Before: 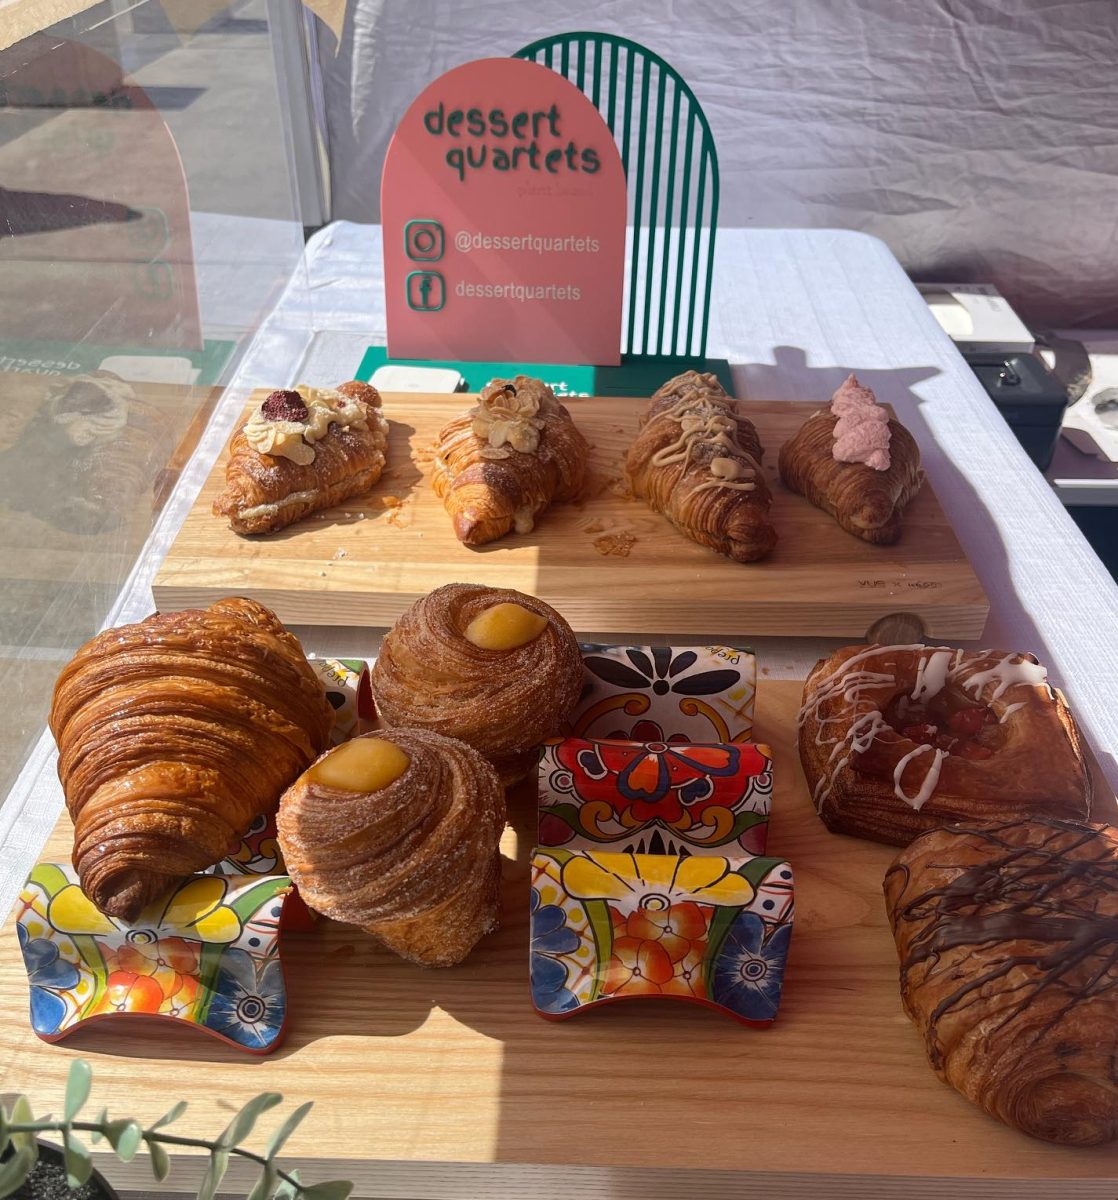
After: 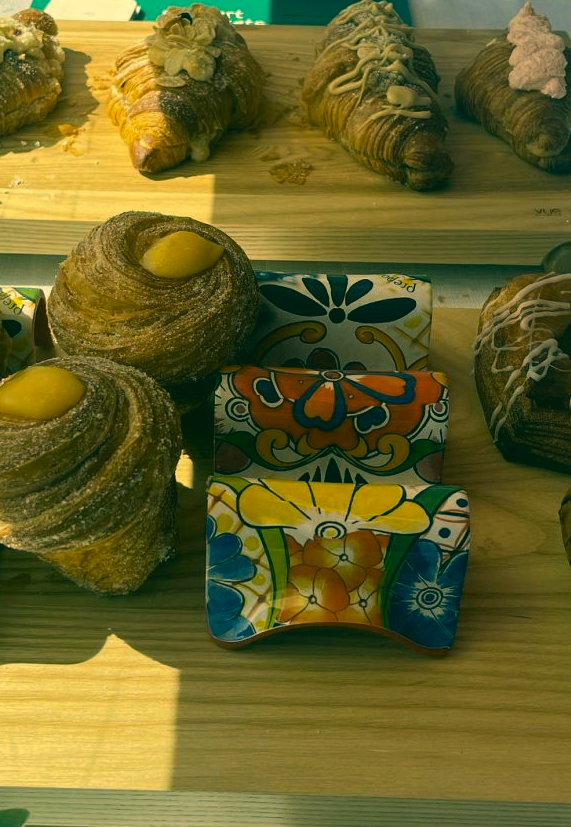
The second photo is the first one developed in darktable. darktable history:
crop and rotate: left 29.057%, top 31.04%, right 19.859%
color correction: highlights a* 2.12, highlights b* 34.58, shadows a* -37.25, shadows b* -5.69
